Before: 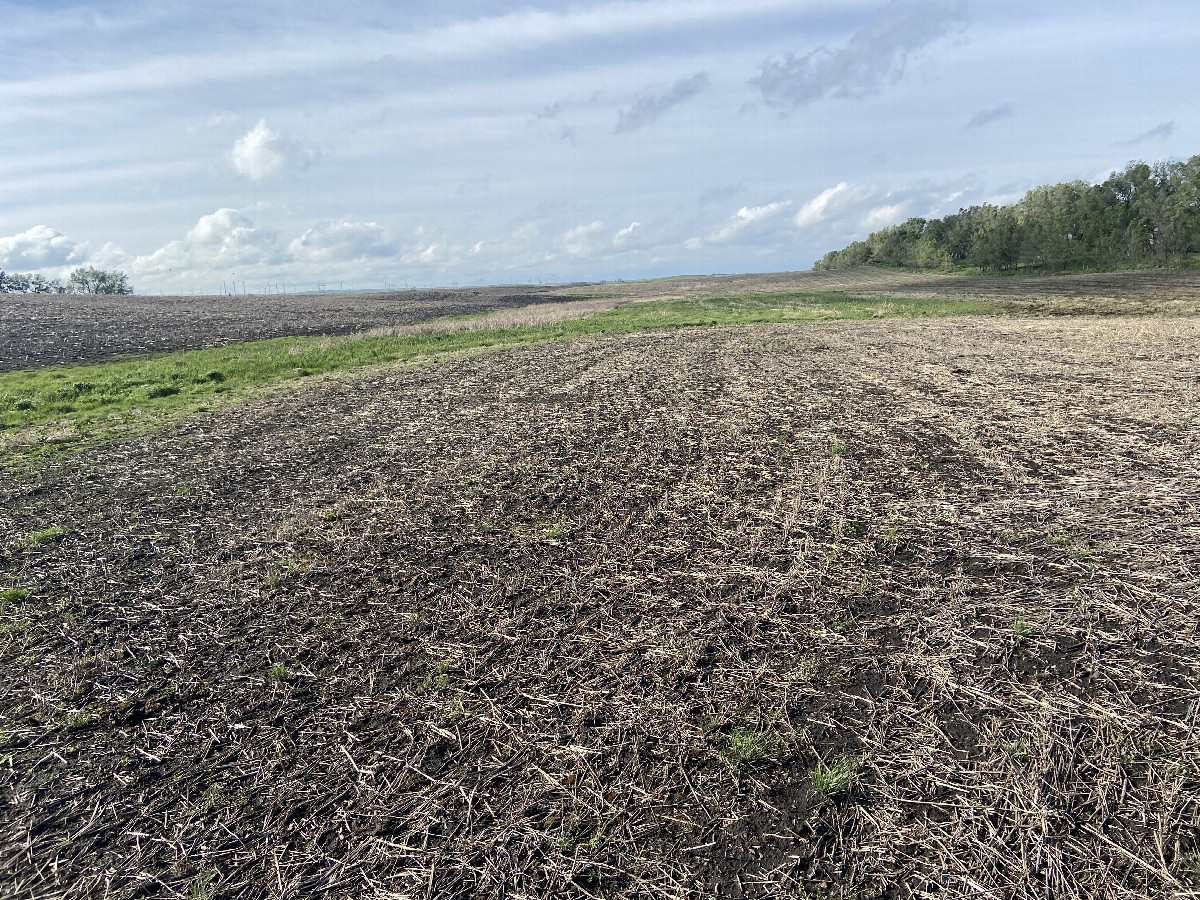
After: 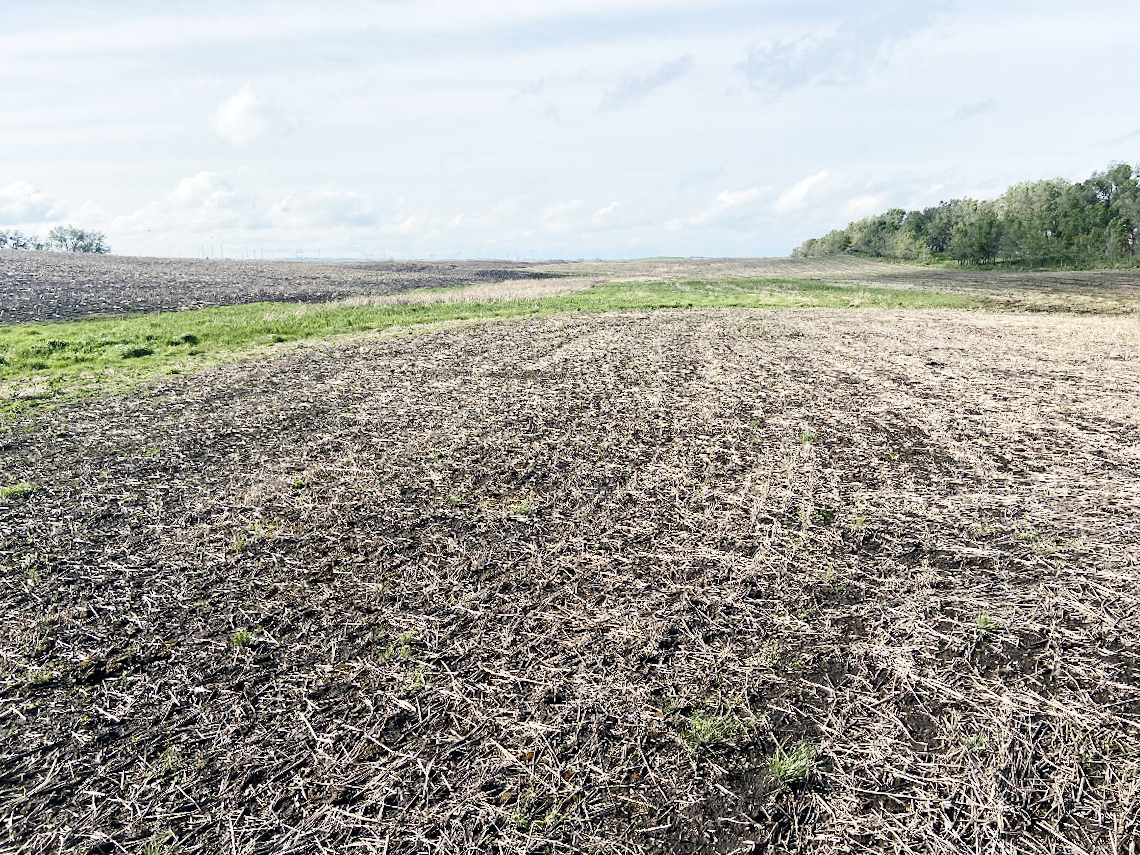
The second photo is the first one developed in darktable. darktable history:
base curve: curves: ch0 [(0, 0) (0.028, 0.03) (0.121, 0.232) (0.46, 0.748) (0.859, 0.968) (1, 1)], preserve colors none
crop and rotate: angle -2.29°
